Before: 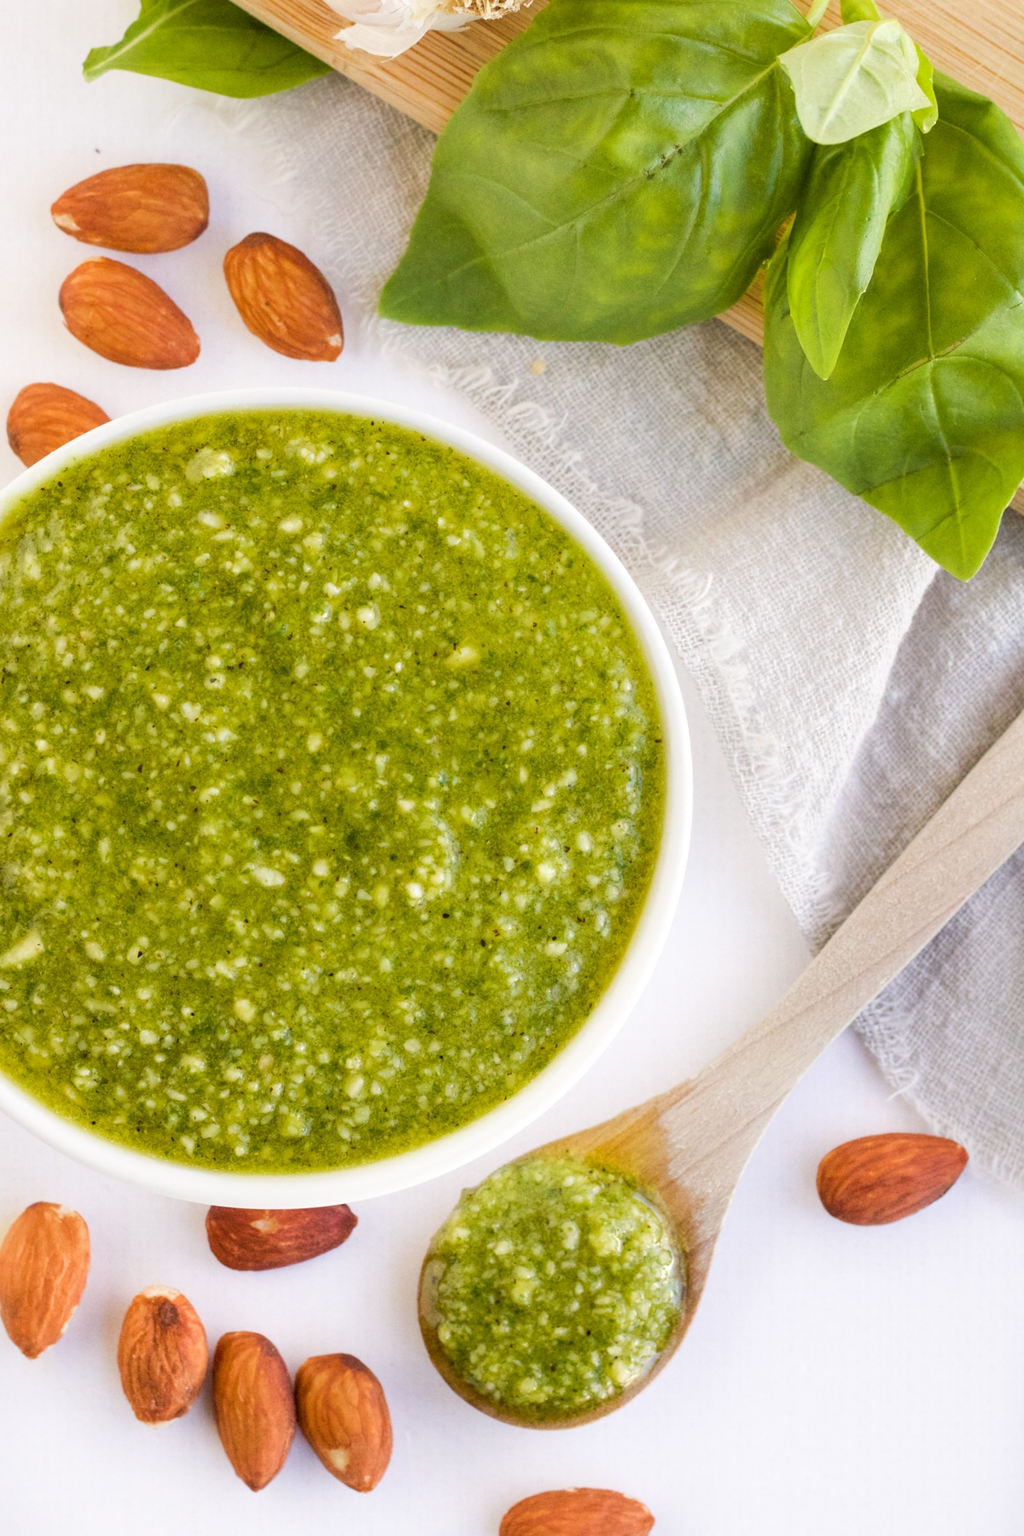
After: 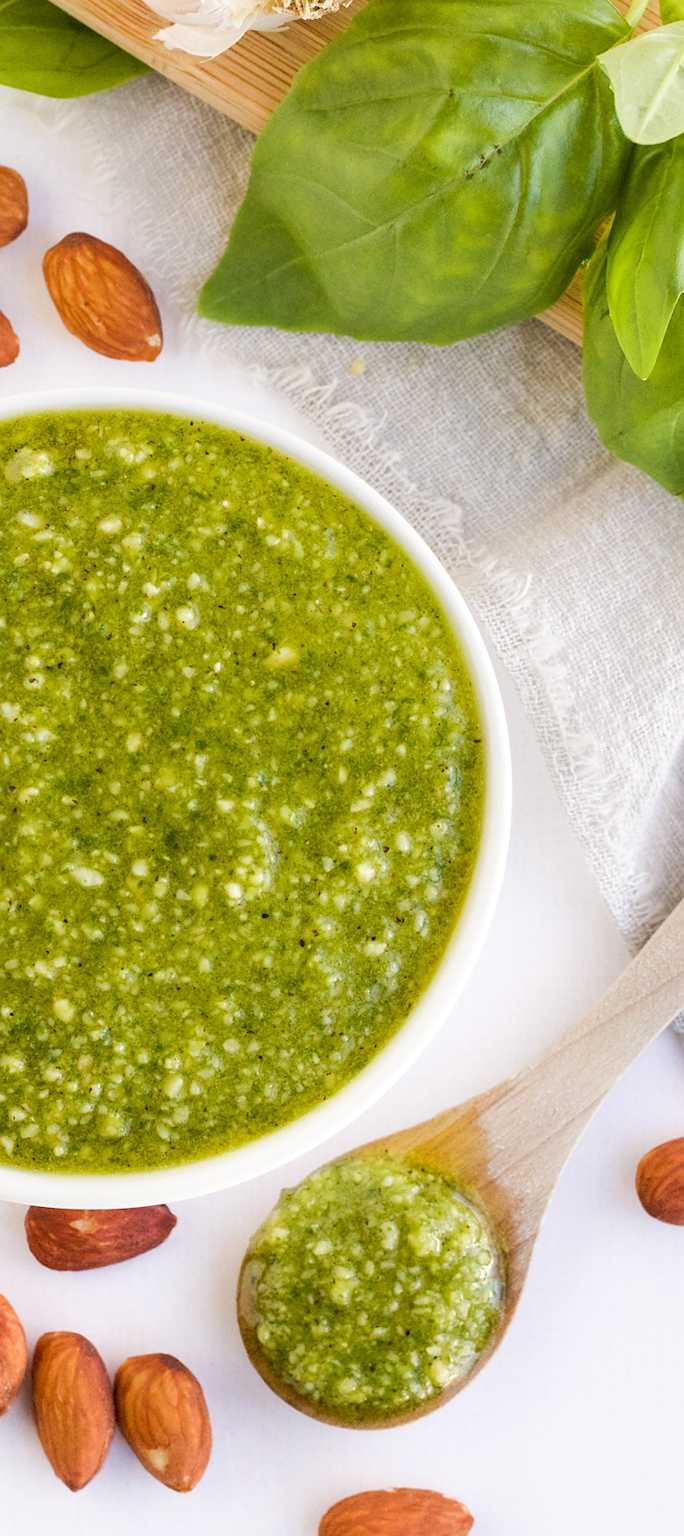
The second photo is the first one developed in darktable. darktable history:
crop and rotate: left 17.732%, right 15.423%
sharpen: radius 1.559, amount 0.373, threshold 1.271
